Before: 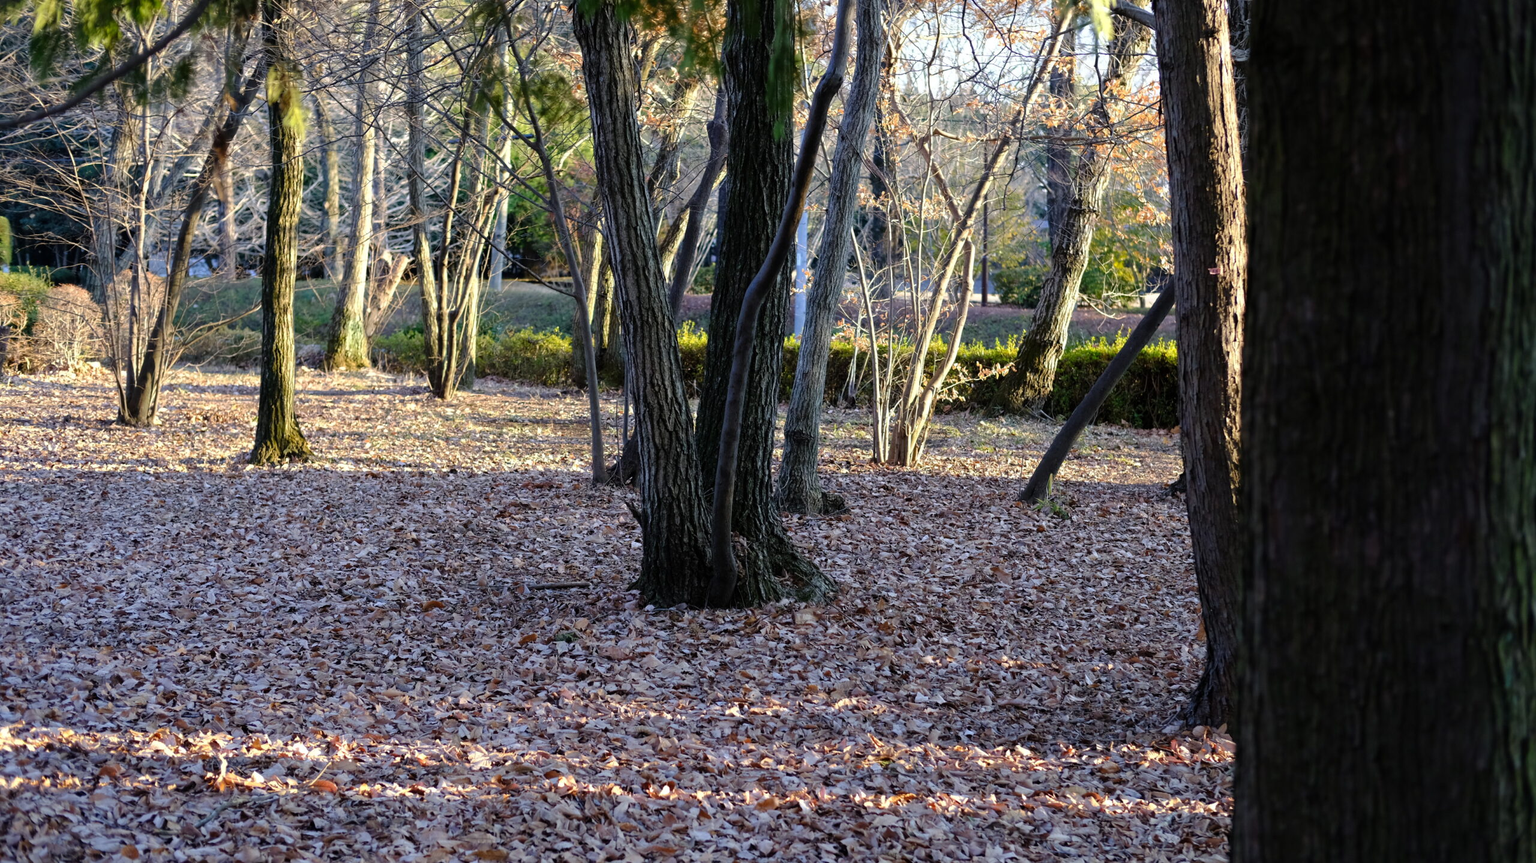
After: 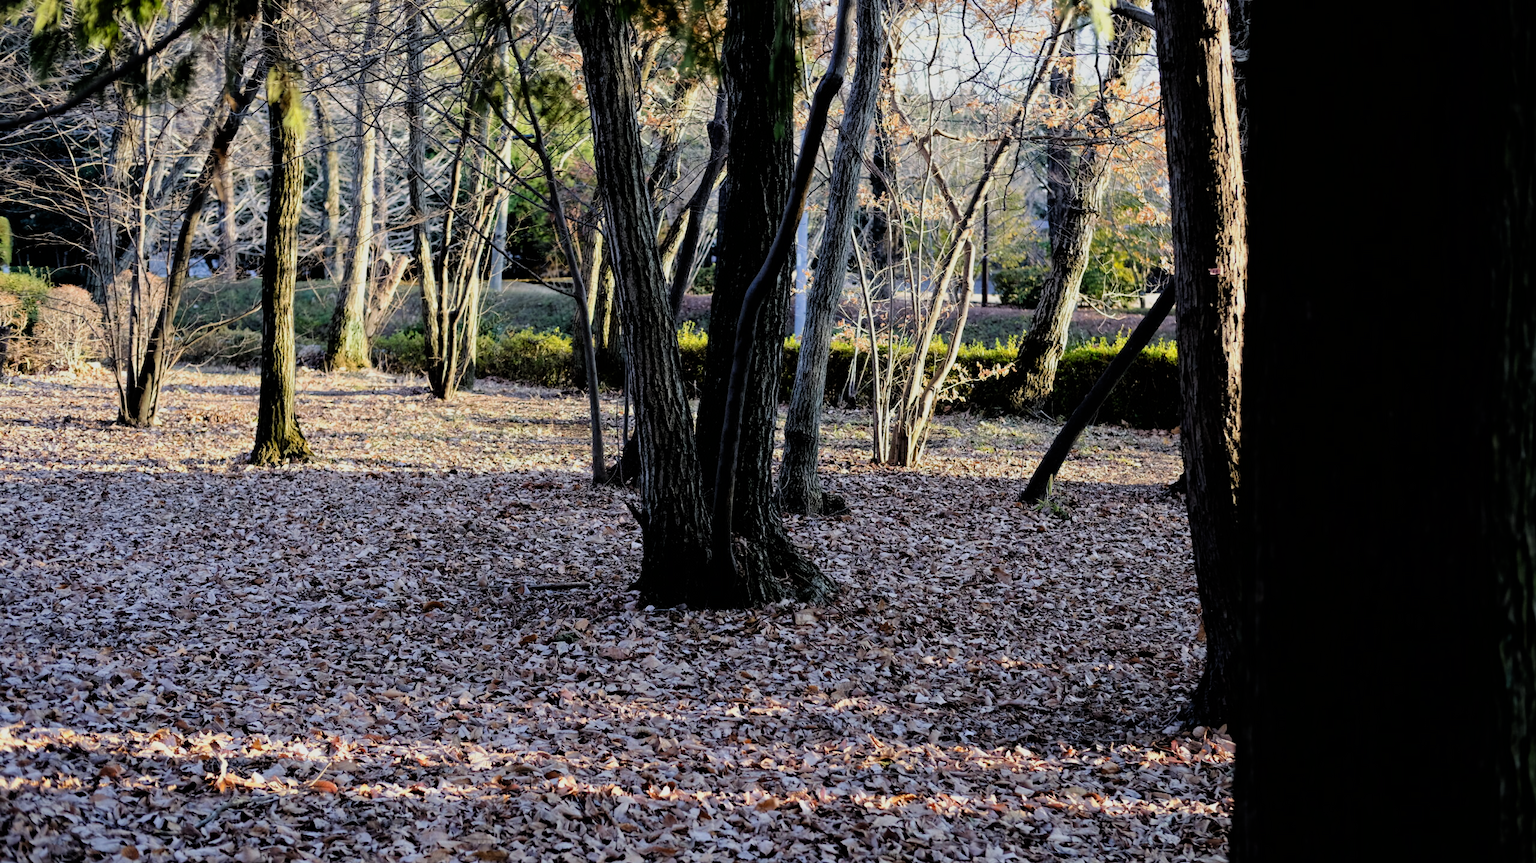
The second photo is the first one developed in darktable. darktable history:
filmic rgb: black relative exposure -5 EV, hardness 2.88, contrast 1.3, highlights saturation mix -30%
color balance: on, module defaults
